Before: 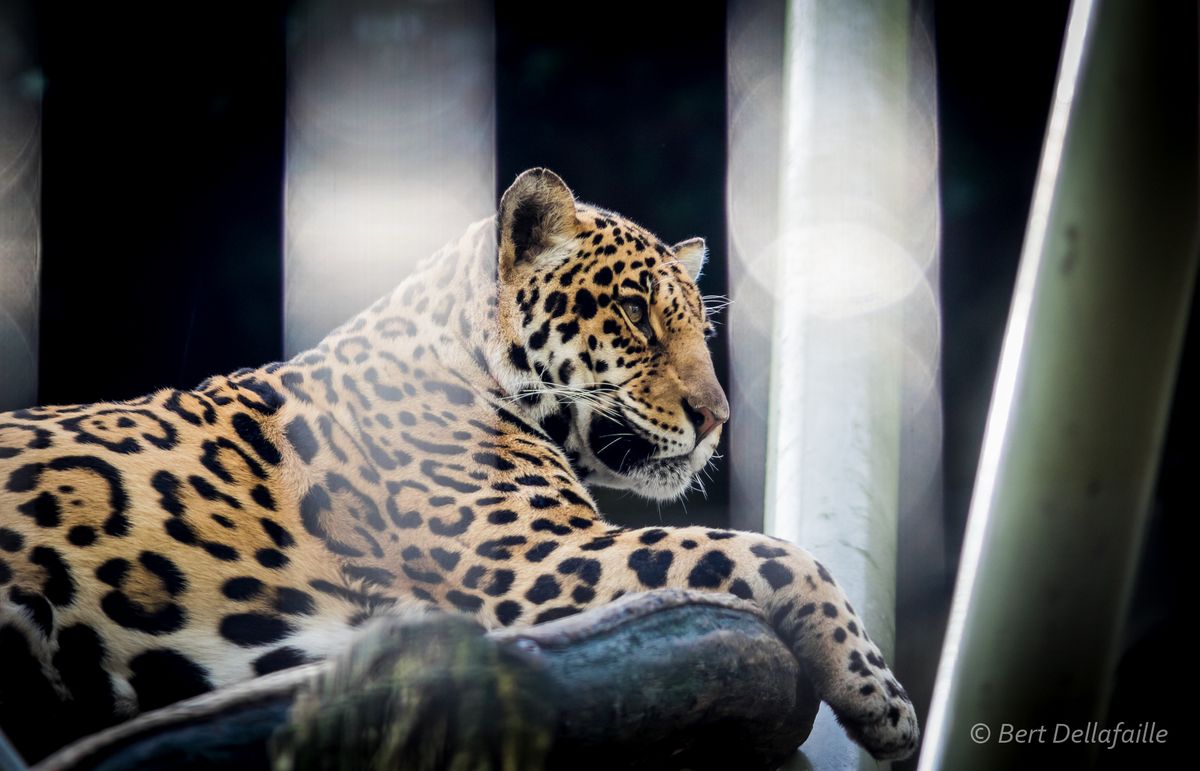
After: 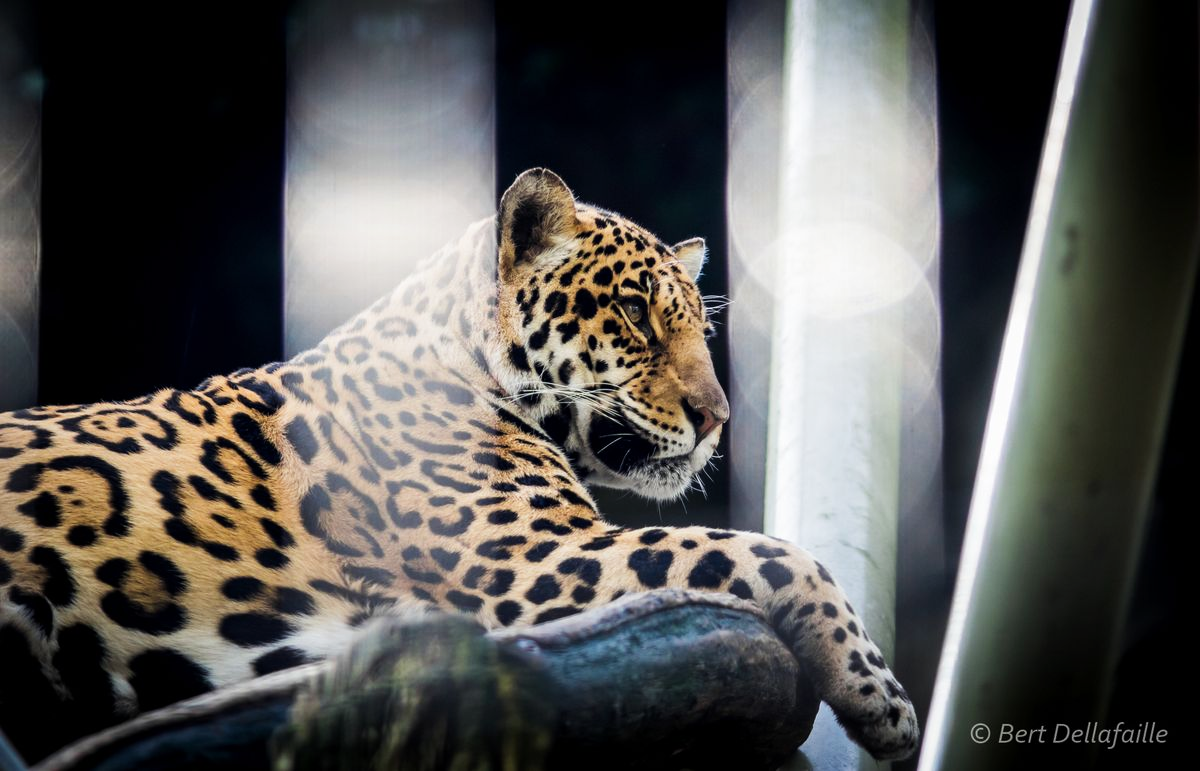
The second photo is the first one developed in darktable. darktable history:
tone curve: curves: ch0 [(0, 0) (0.08, 0.06) (0.17, 0.14) (0.5, 0.5) (0.83, 0.86) (0.92, 0.94) (1, 1)], preserve colors none
